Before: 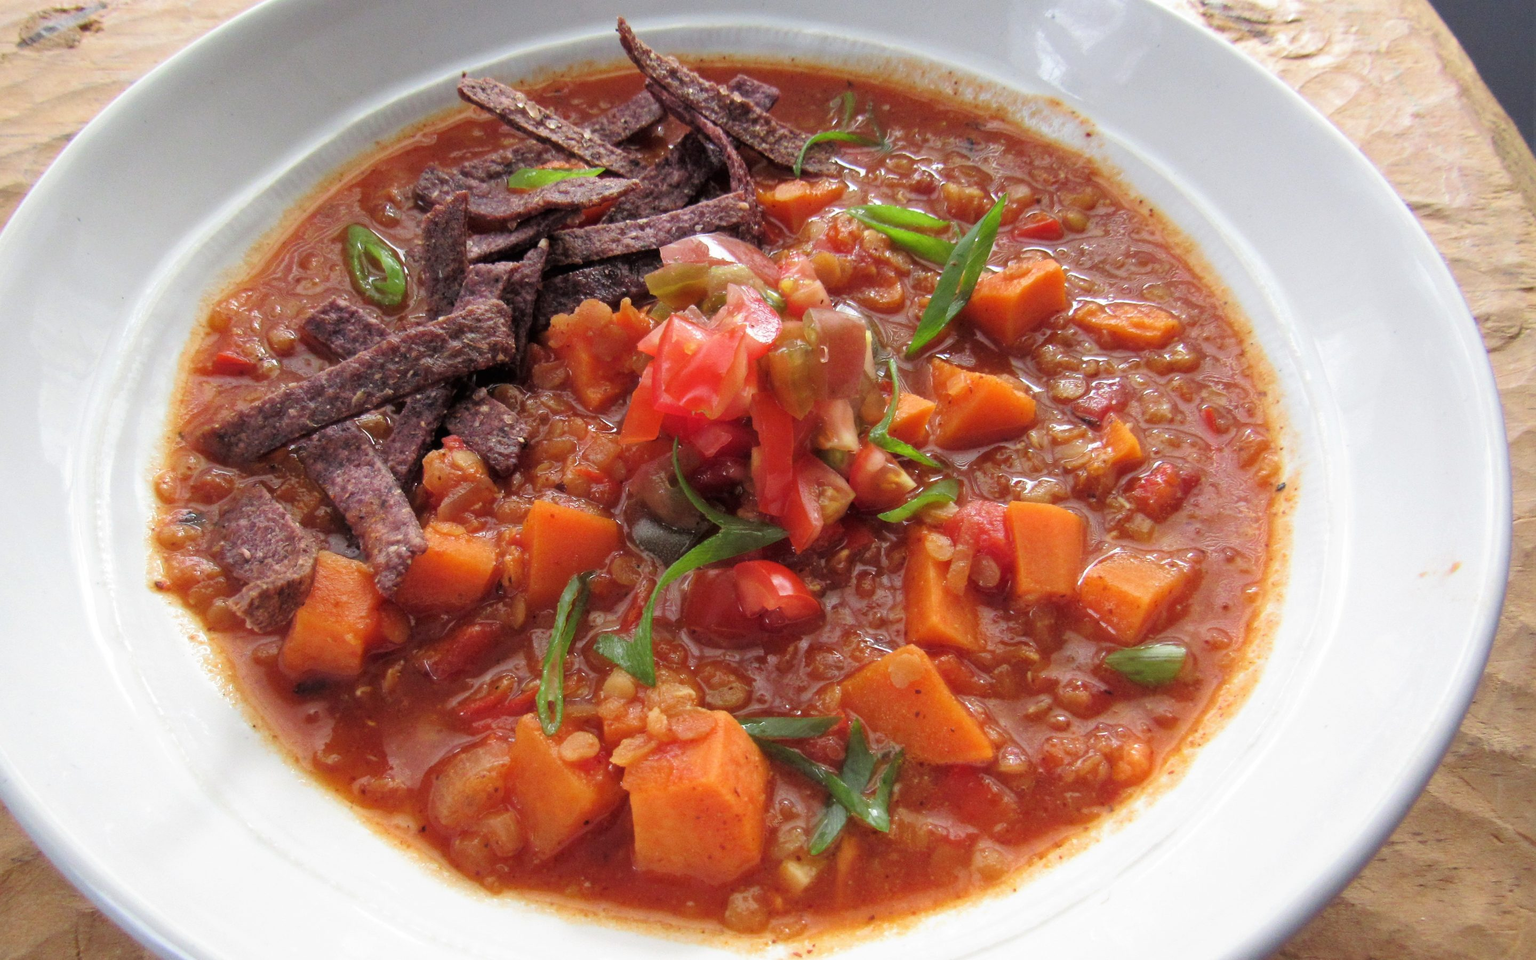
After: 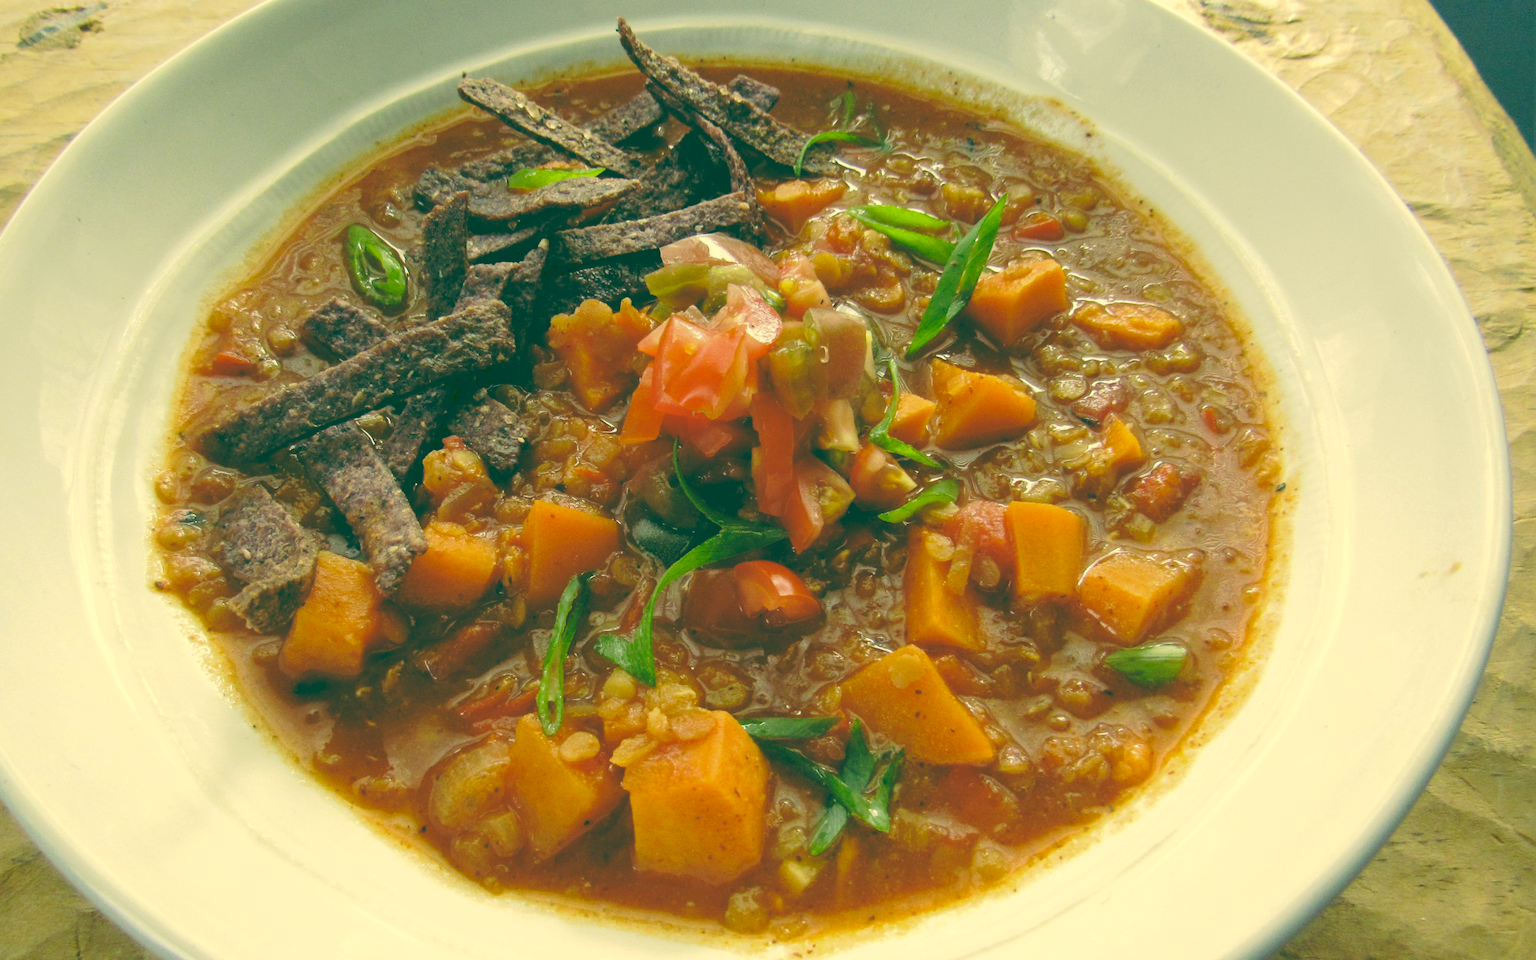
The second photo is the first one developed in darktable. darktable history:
color correction: highlights a* 1.83, highlights b* 34.02, shadows a* -36.68, shadows b* -5.48
tone curve: curves: ch0 [(0, 0) (0.003, 0.211) (0.011, 0.211) (0.025, 0.215) (0.044, 0.218) (0.069, 0.224) (0.1, 0.227) (0.136, 0.233) (0.177, 0.247) (0.224, 0.275) (0.277, 0.309) (0.335, 0.366) (0.399, 0.438) (0.468, 0.515) (0.543, 0.586) (0.623, 0.658) (0.709, 0.735) (0.801, 0.821) (0.898, 0.889) (1, 1)], preserve colors none
white balance: red 0.982, blue 1.018
